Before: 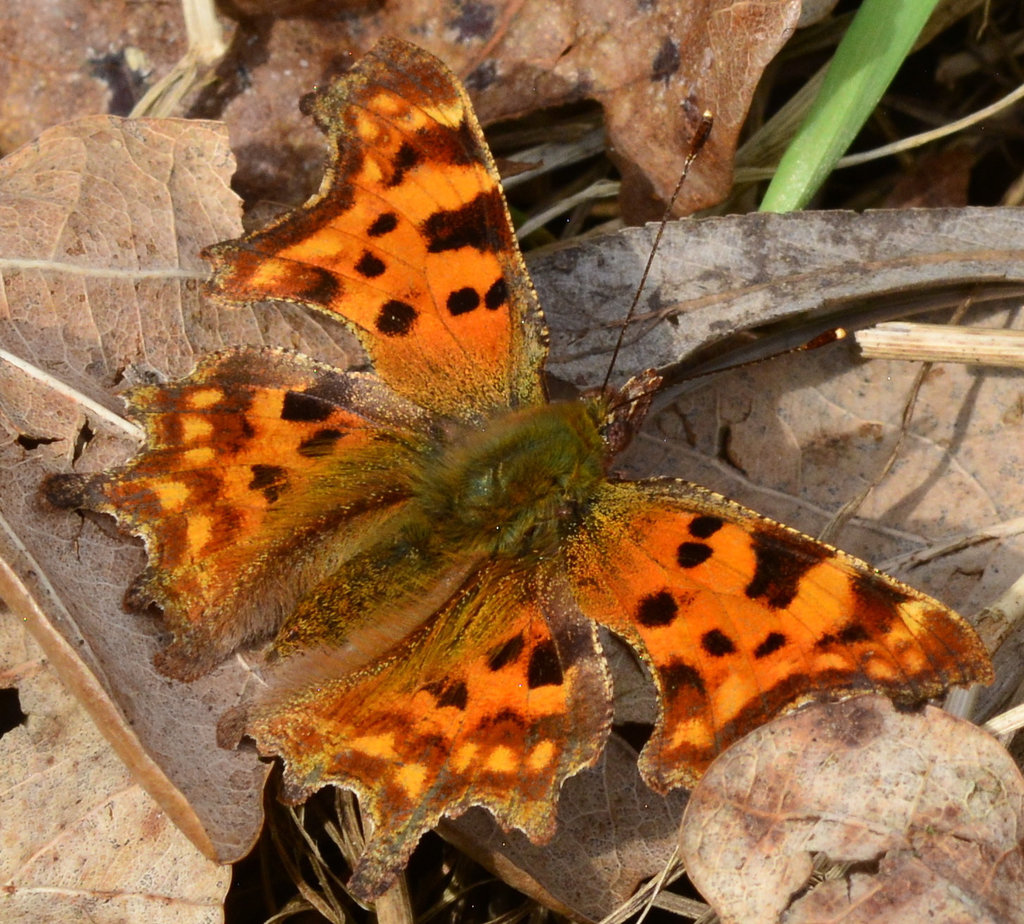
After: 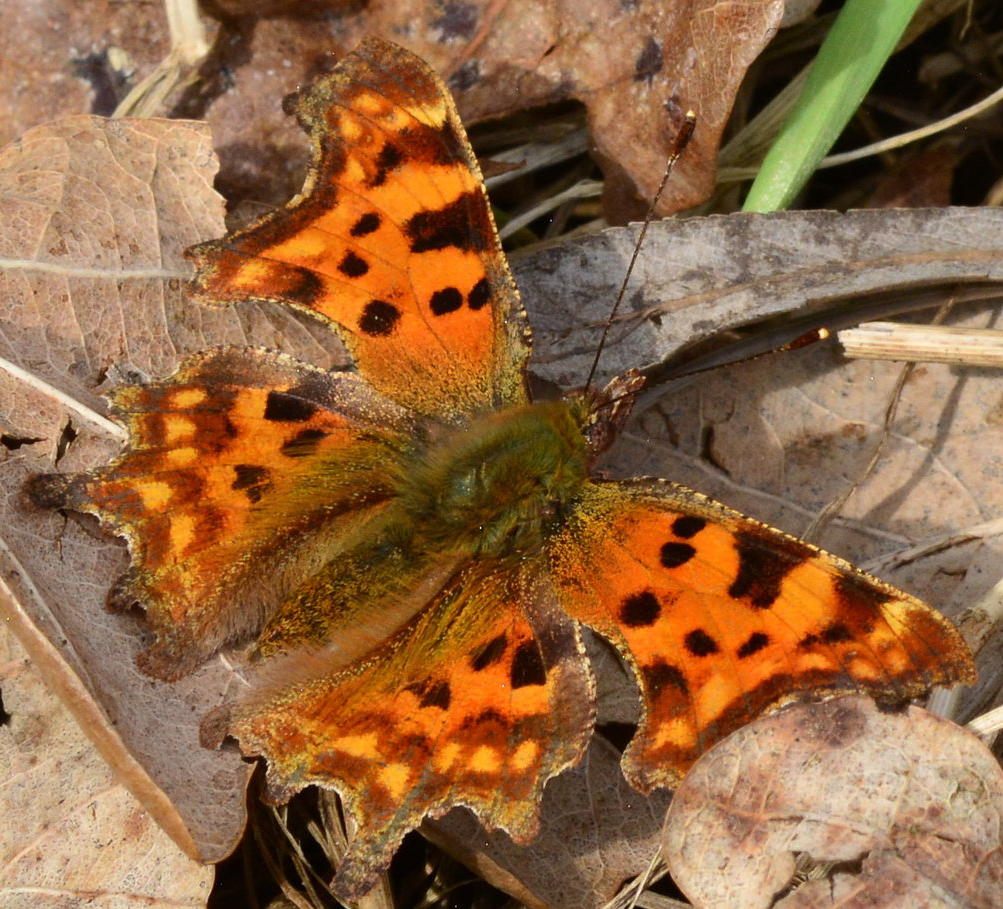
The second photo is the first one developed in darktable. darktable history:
crop: left 1.692%, right 0.287%, bottom 1.538%
